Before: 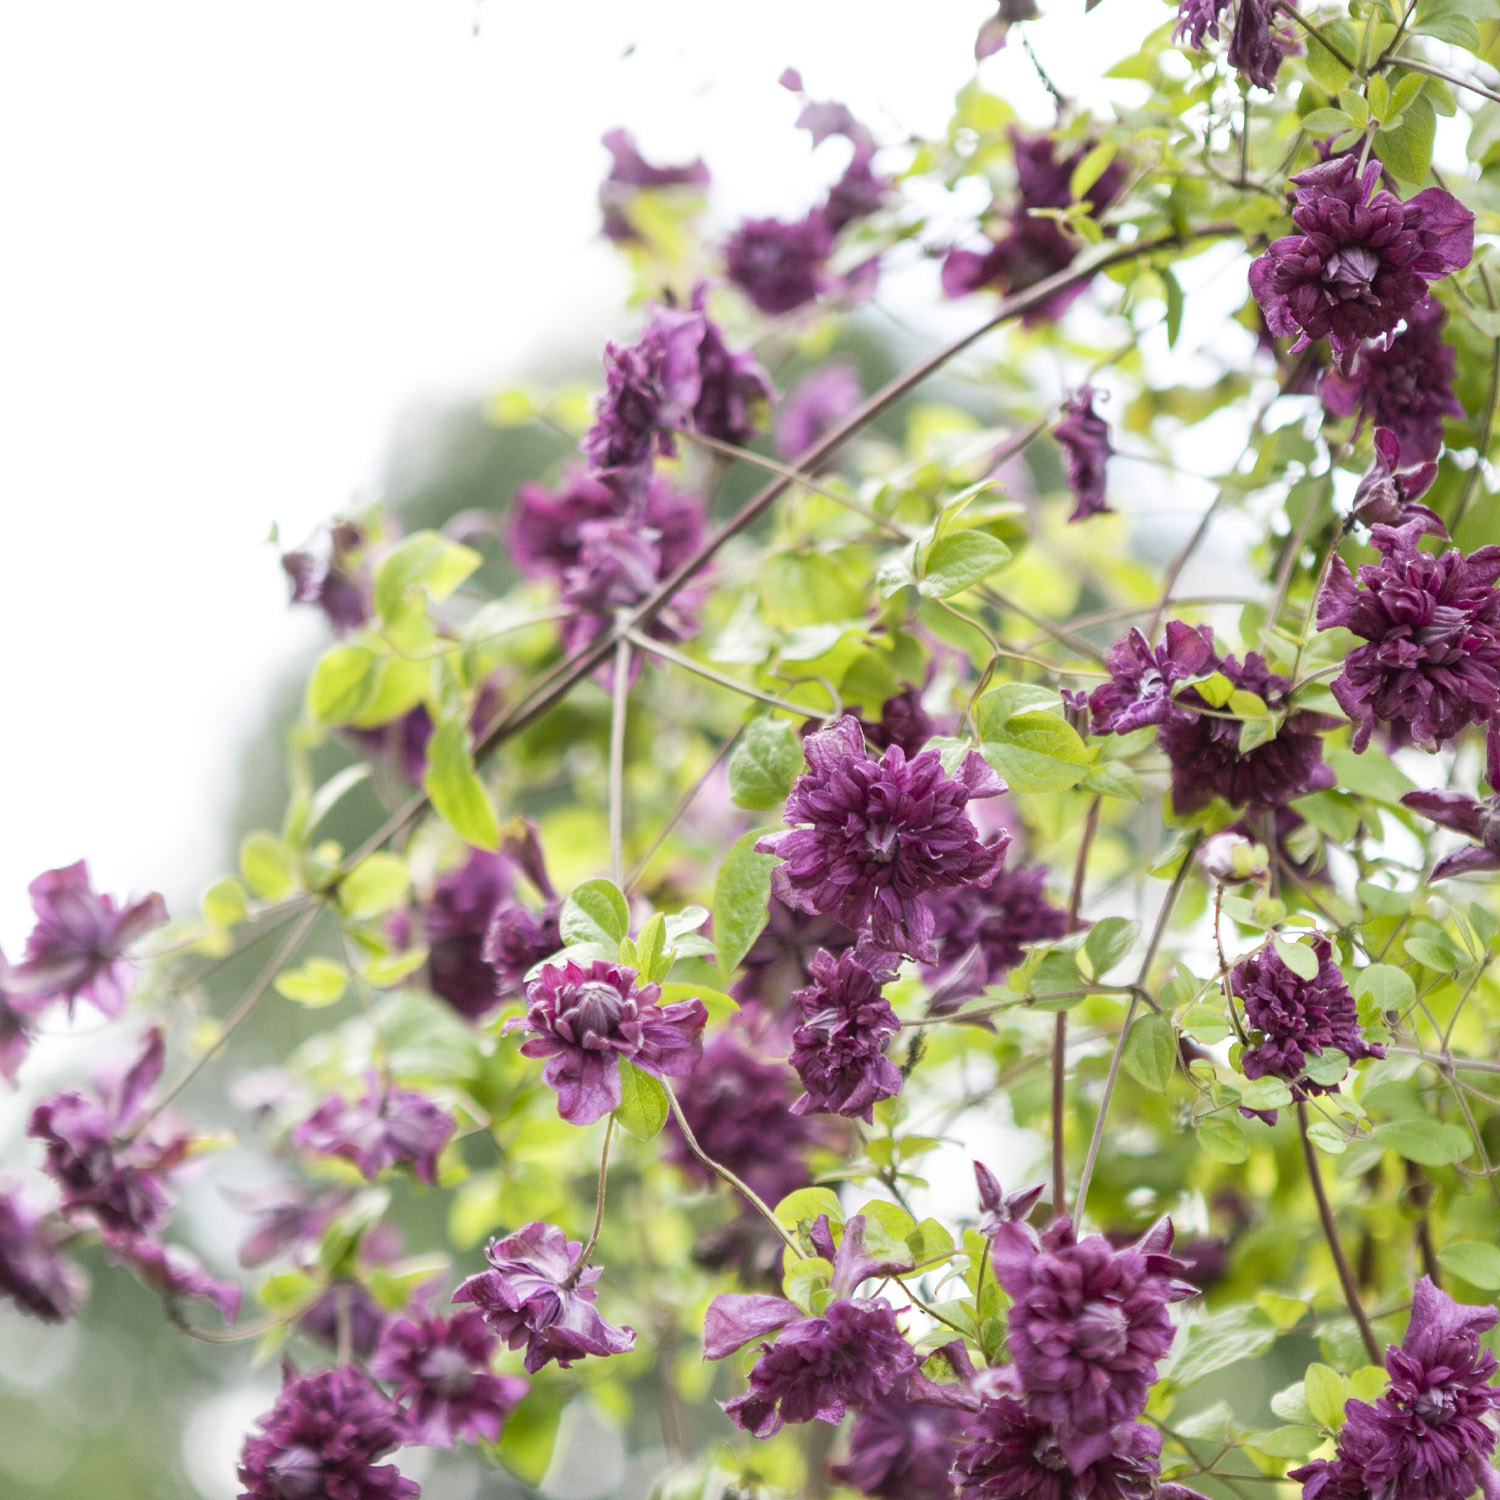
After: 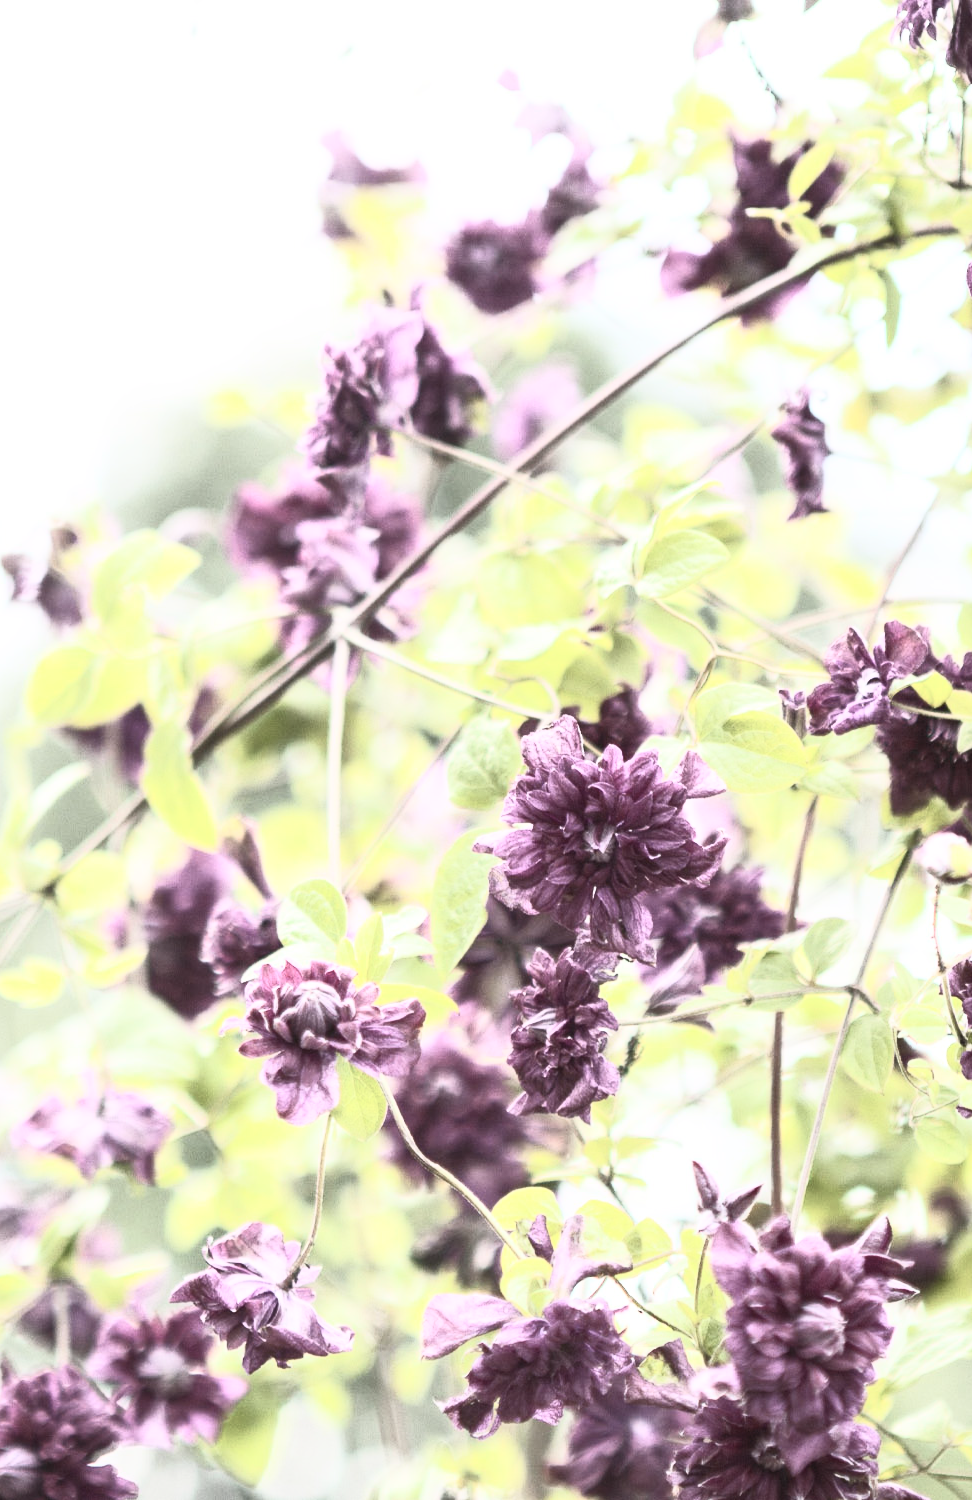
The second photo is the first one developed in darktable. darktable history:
contrast brightness saturation: contrast 0.566, brightness 0.566, saturation -0.34
crop and rotate: left 18.835%, right 16.315%
tone equalizer: smoothing 1
